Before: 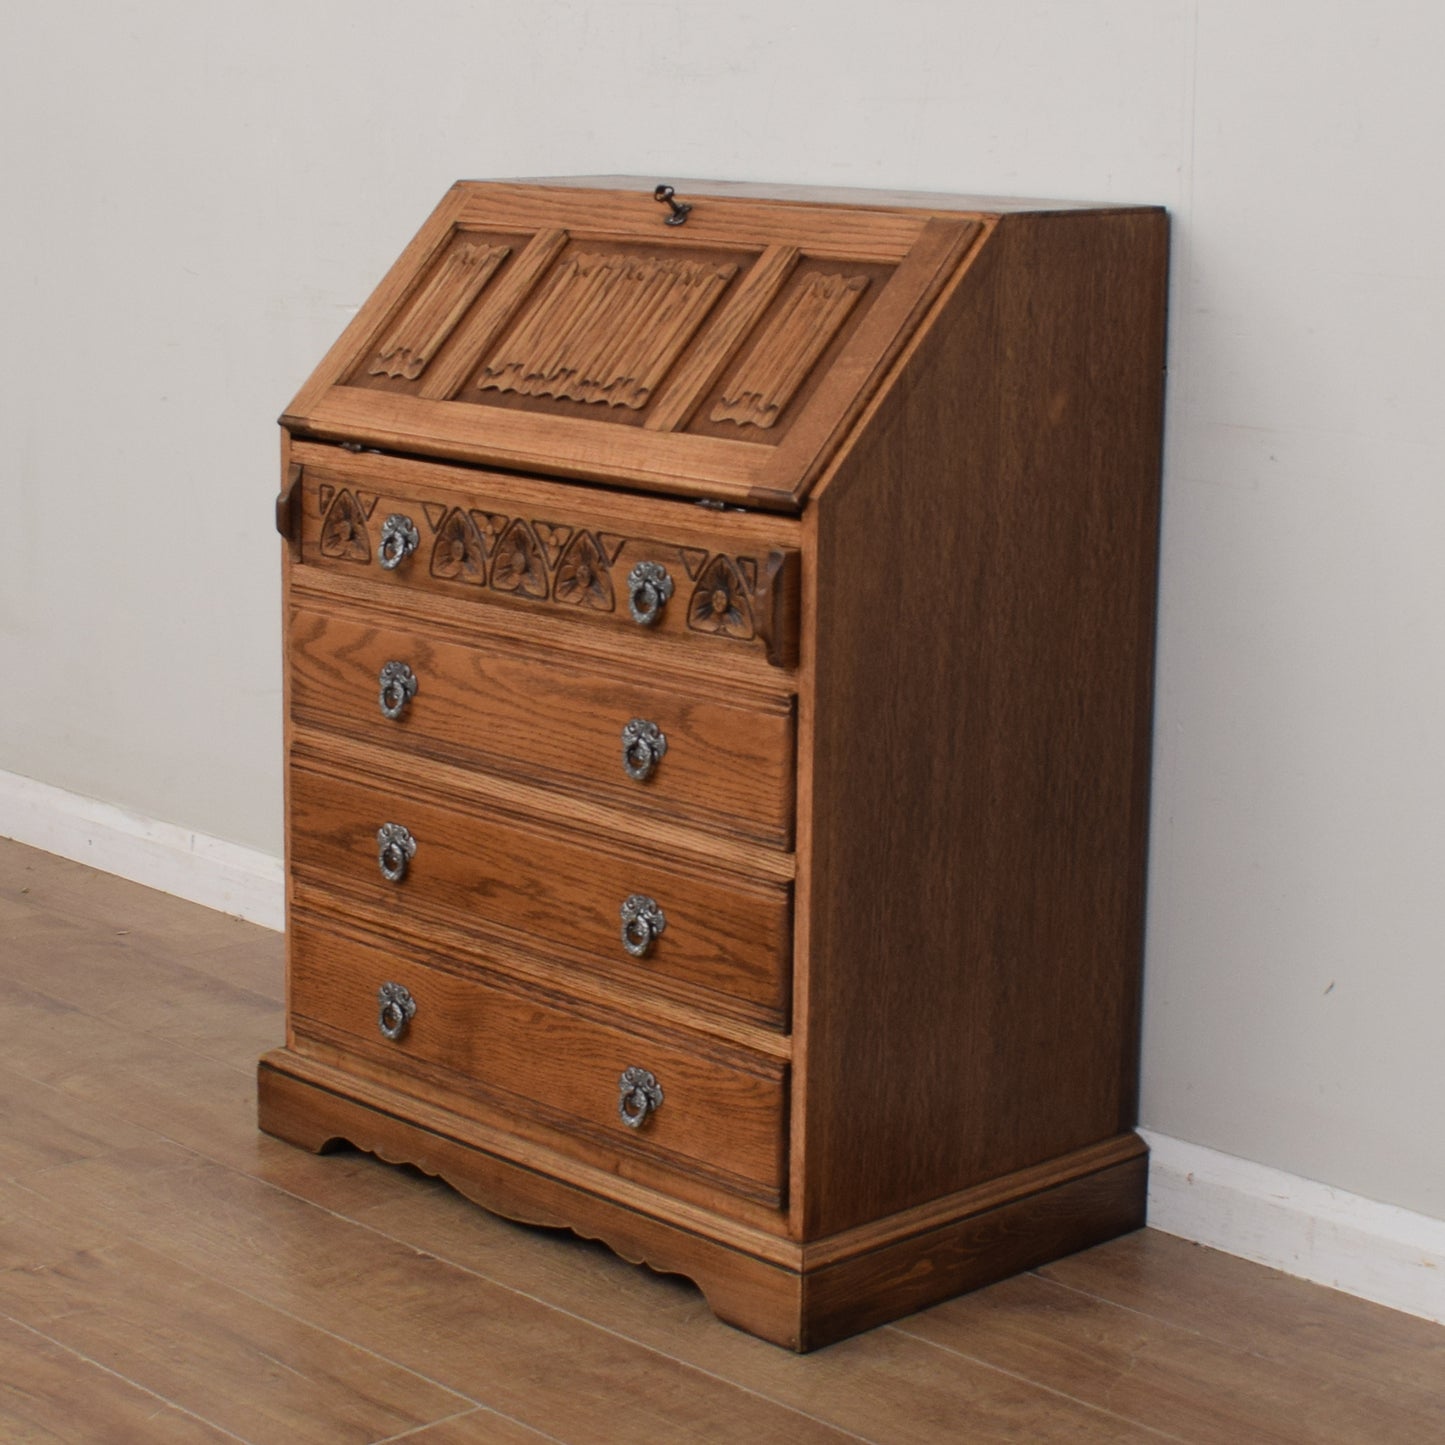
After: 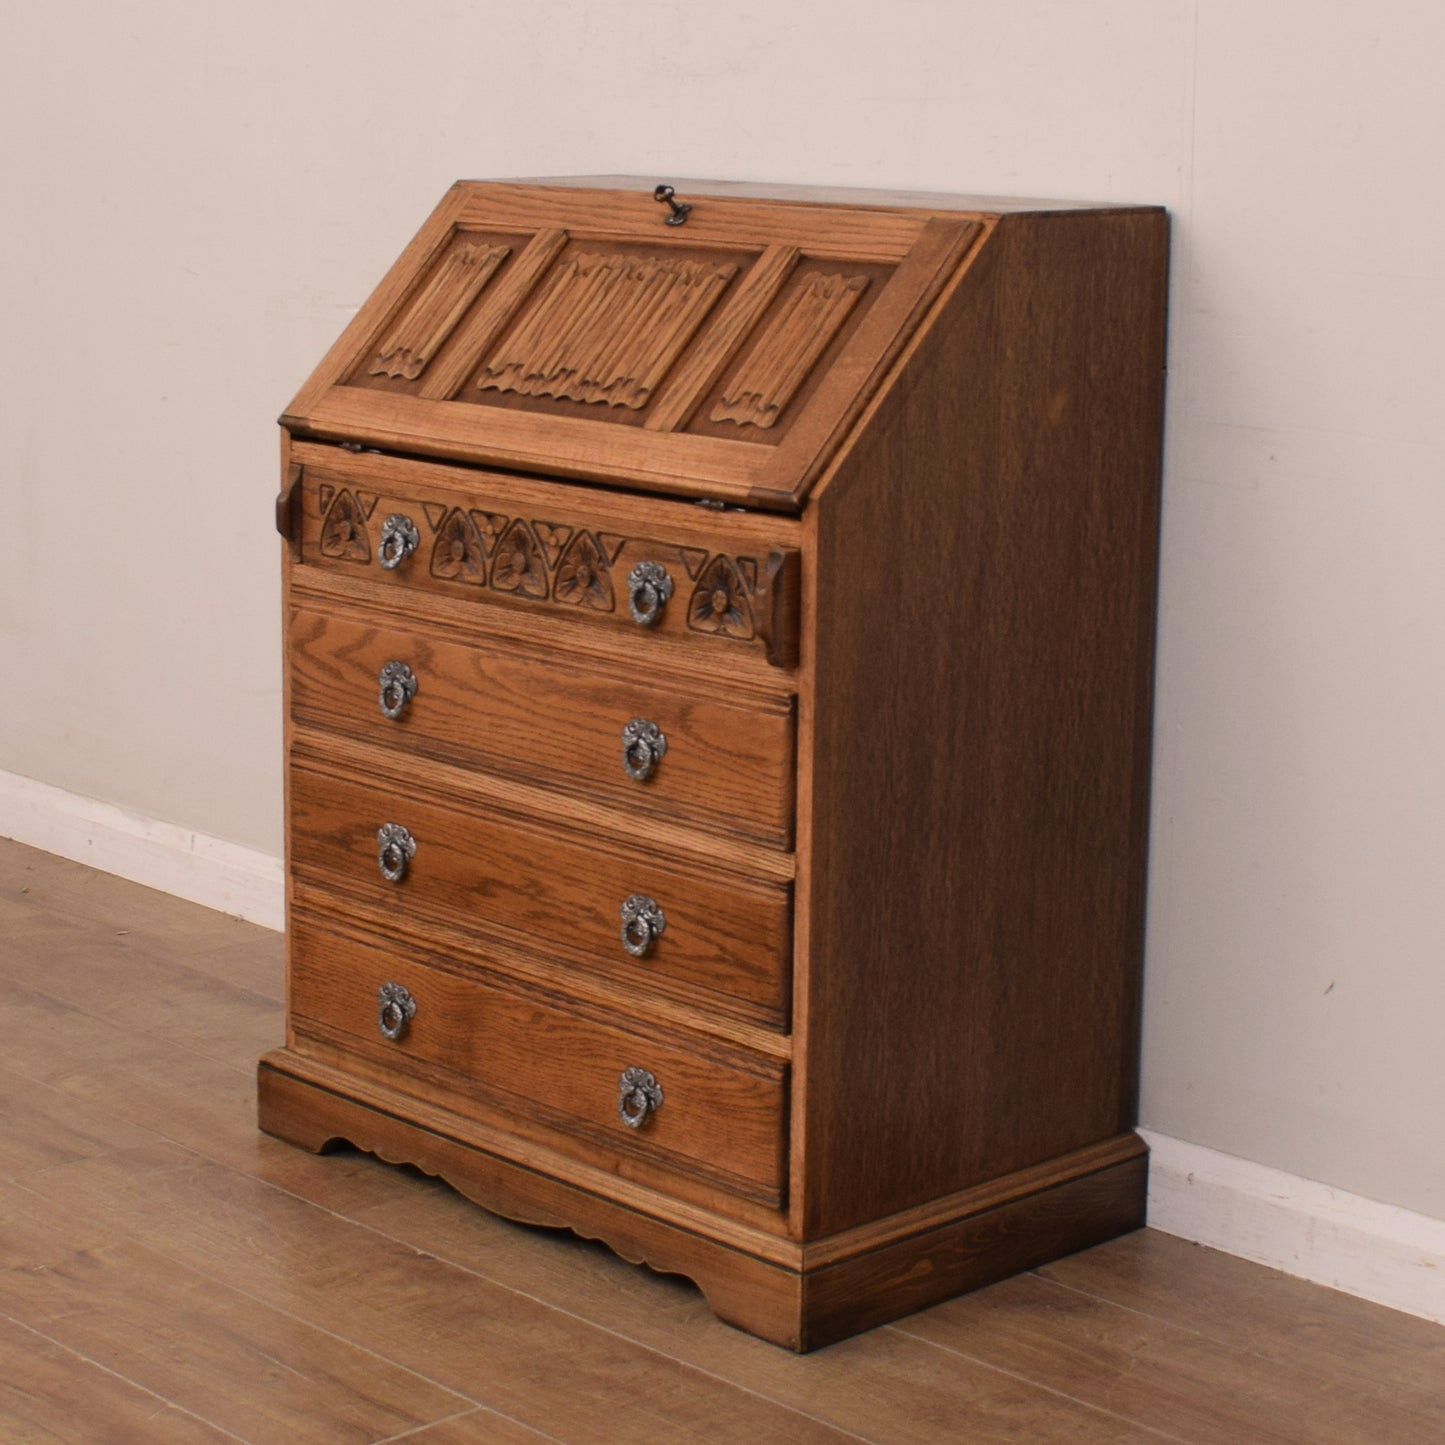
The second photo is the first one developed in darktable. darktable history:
color correction: highlights a* 5.83, highlights b* 4.67
